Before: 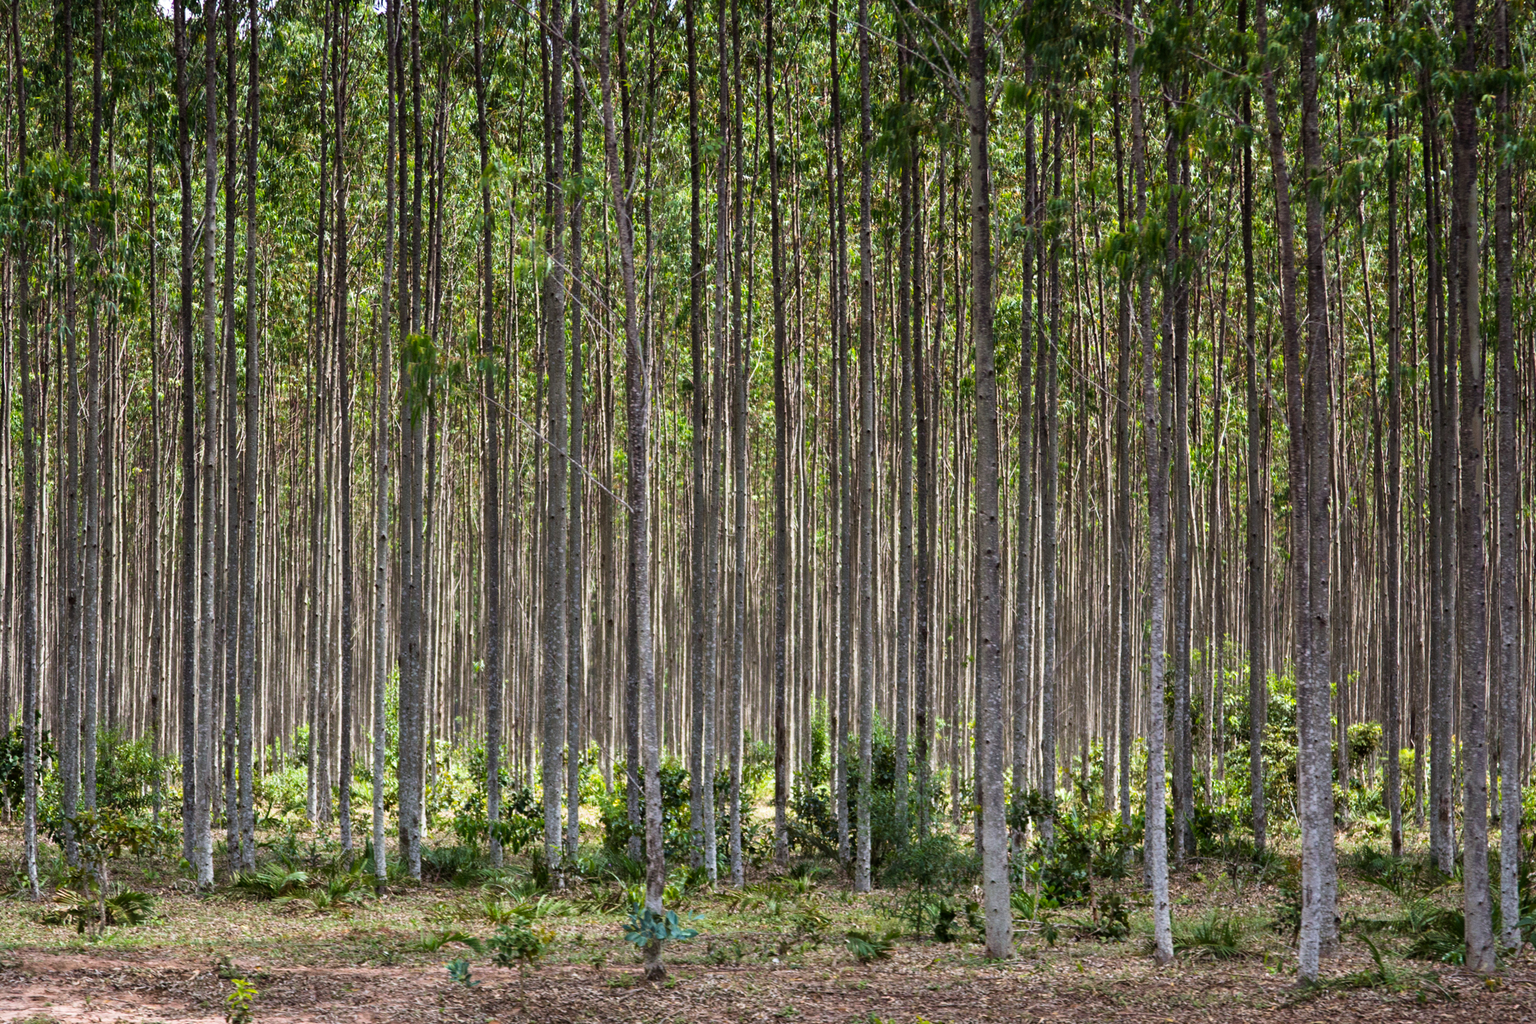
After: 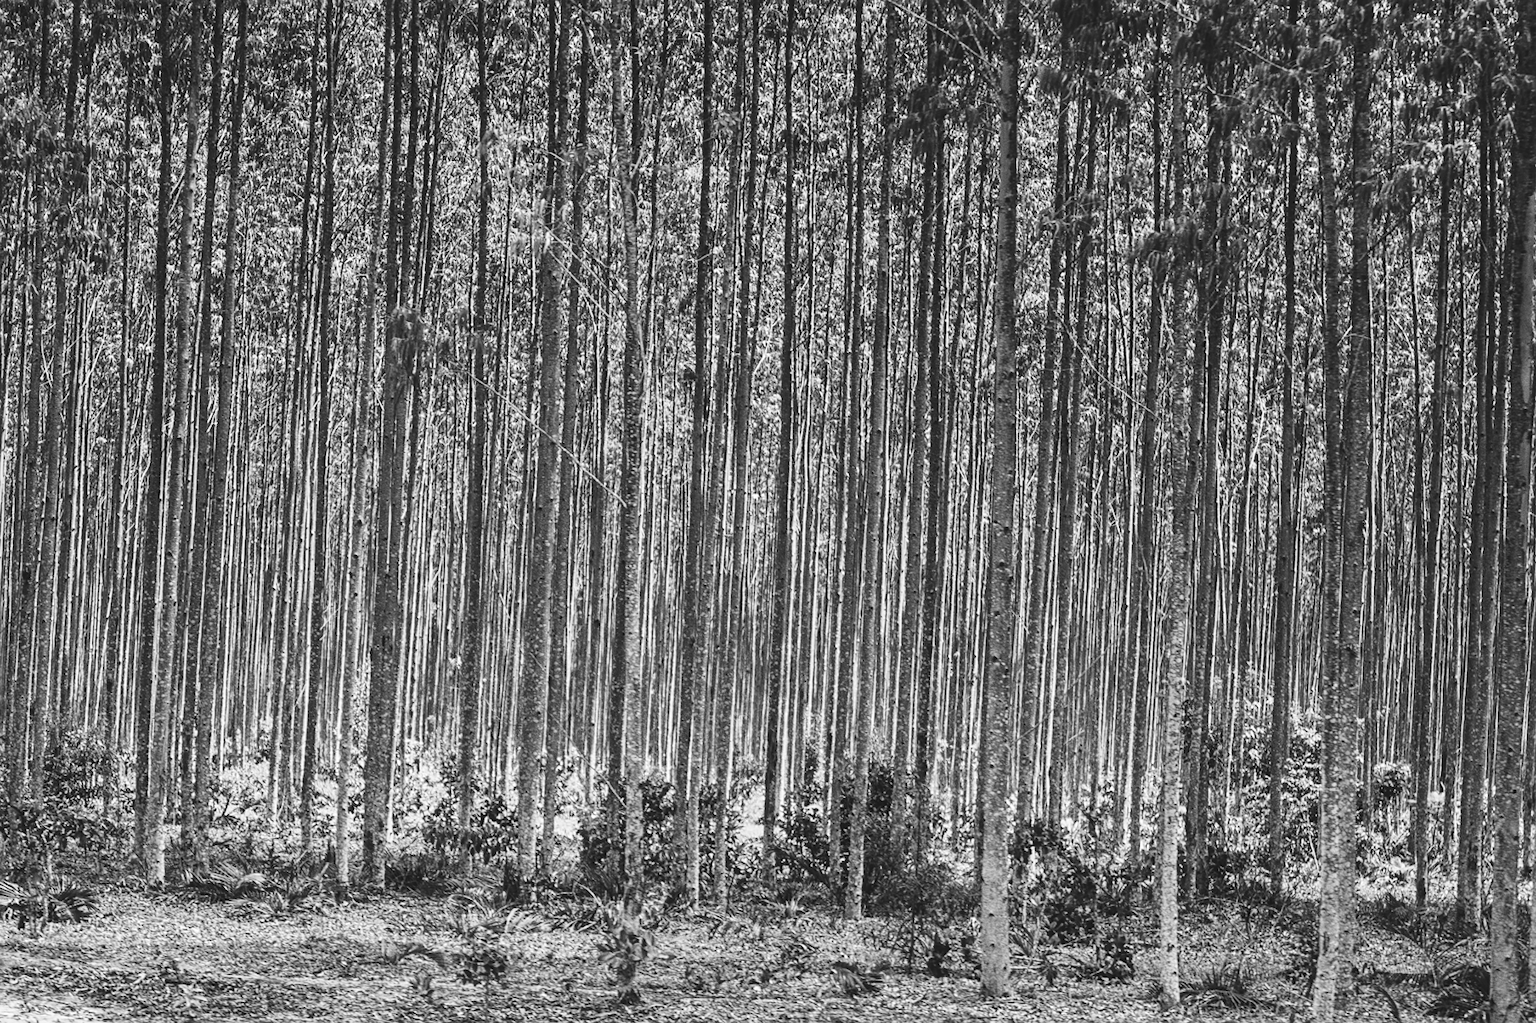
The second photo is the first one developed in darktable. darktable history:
tone curve: curves: ch0 [(0, 0.028) (0.037, 0.05) (0.123, 0.108) (0.19, 0.164) (0.269, 0.247) (0.475, 0.533) (0.595, 0.695) (0.718, 0.823) (0.855, 0.913) (1, 0.982)]; ch1 [(0, 0) (0.243, 0.245) (0.427, 0.41) (0.493, 0.481) (0.505, 0.502) (0.536, 0.545) (0.56, 0.582) (0.611, 0.644) (0.769, 0.807) (1, 1)]; ch2 [(0, 0) (0.249, 0.216) (0.349, 0.321) (0.424, 0.442) (0.476, 0.483) (0.498, 0.499) (0.517, 0.519) (0.532, 0.55) (0.569, 0.608) (0.614, 0.661) (0.706, 0.75) (0.808, 0.809) (0.991, 0.968)], color space Lab, independent channels, preserve colors none
local contrast: on, module defaults
sharpen: on, module defaults
crop and rotate: angle -2.38°
color balance rgb: shadows lift › chroma 3%, shadows lift › hue 280.8°, power › hue 330°, highlights gain › chroma 3%, highlights gain › hue 75.6°, global offset › luminance 2%, perceptual saturation grading › global saturation 20%, perceptual saturation grading › highlights -25%, perceptual saturation grading › shadows 50%, global vibrance 20.33%
monochrome: a 73.58, b 64.21
